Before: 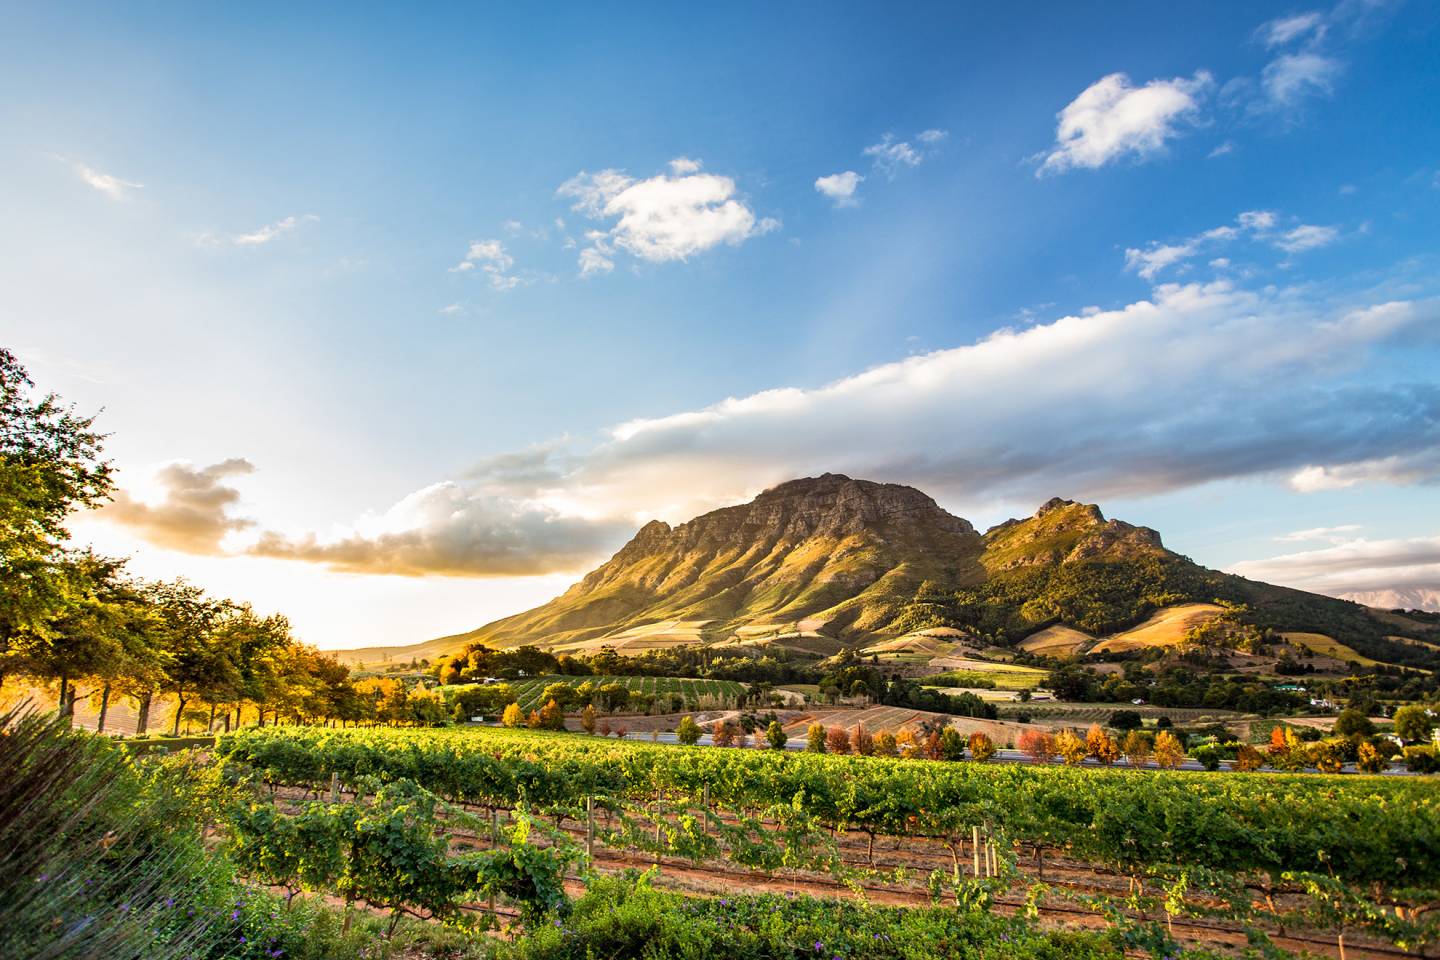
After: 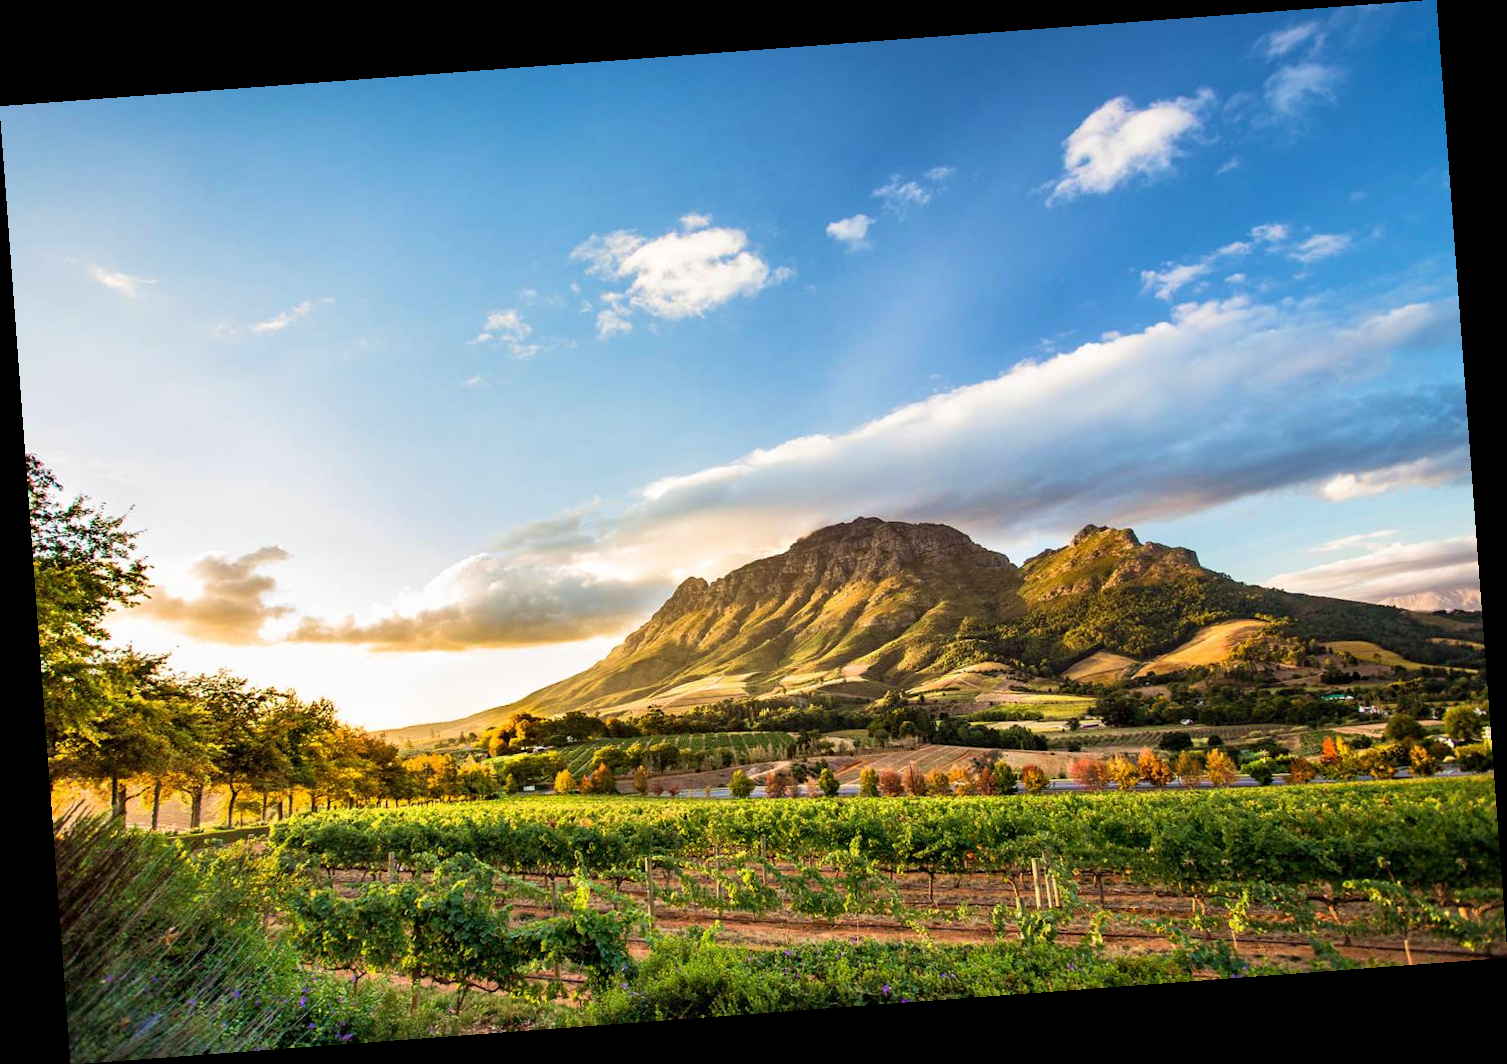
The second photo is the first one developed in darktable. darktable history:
rotate and perspective: rotation -4.25°, automatic cropping off
velvia: on, module defaults
